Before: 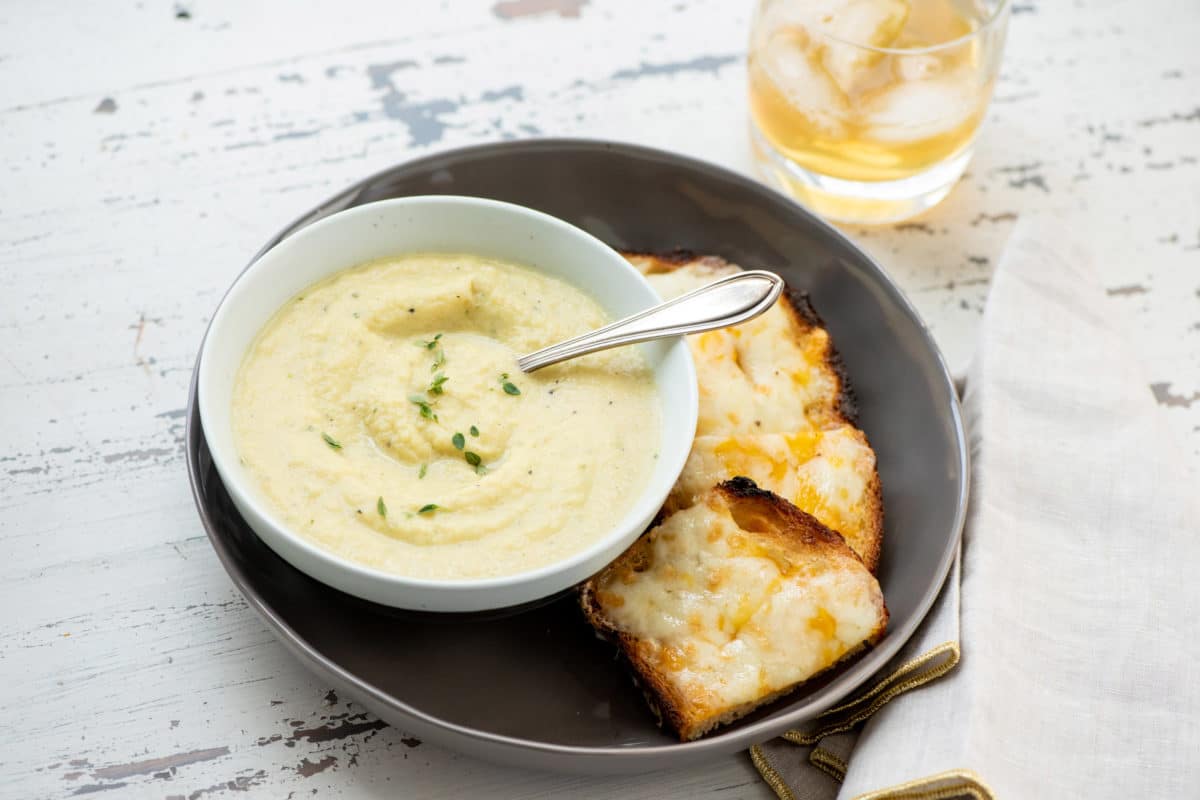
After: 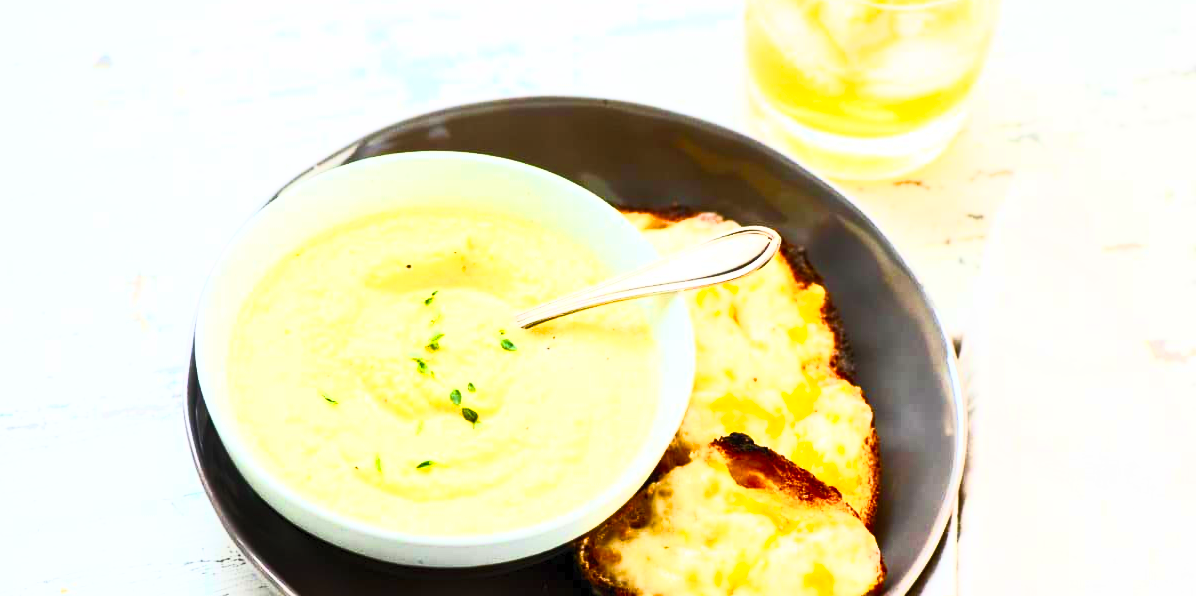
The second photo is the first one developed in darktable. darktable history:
contrast brightness saturation: contrast 0.833, brightness 0.589, saturation 0.606
velvia: strength 51.44%, mid-tones bias 0.505
crop: left 0.301%, top 5.568%, bottom 19.881%
color zones: curves: ch0 [(0.068, 0.464) (0.25, 0.5) (0.48, 0.508) (0.75, 0.536) (0.886, 0.476) (0.967, 0.456)]; ch1 [(0.066, 0.456) (0.25, 0.5) (0.616, 0.508) (0.746, 0.56) (0.934, 0.444)]
